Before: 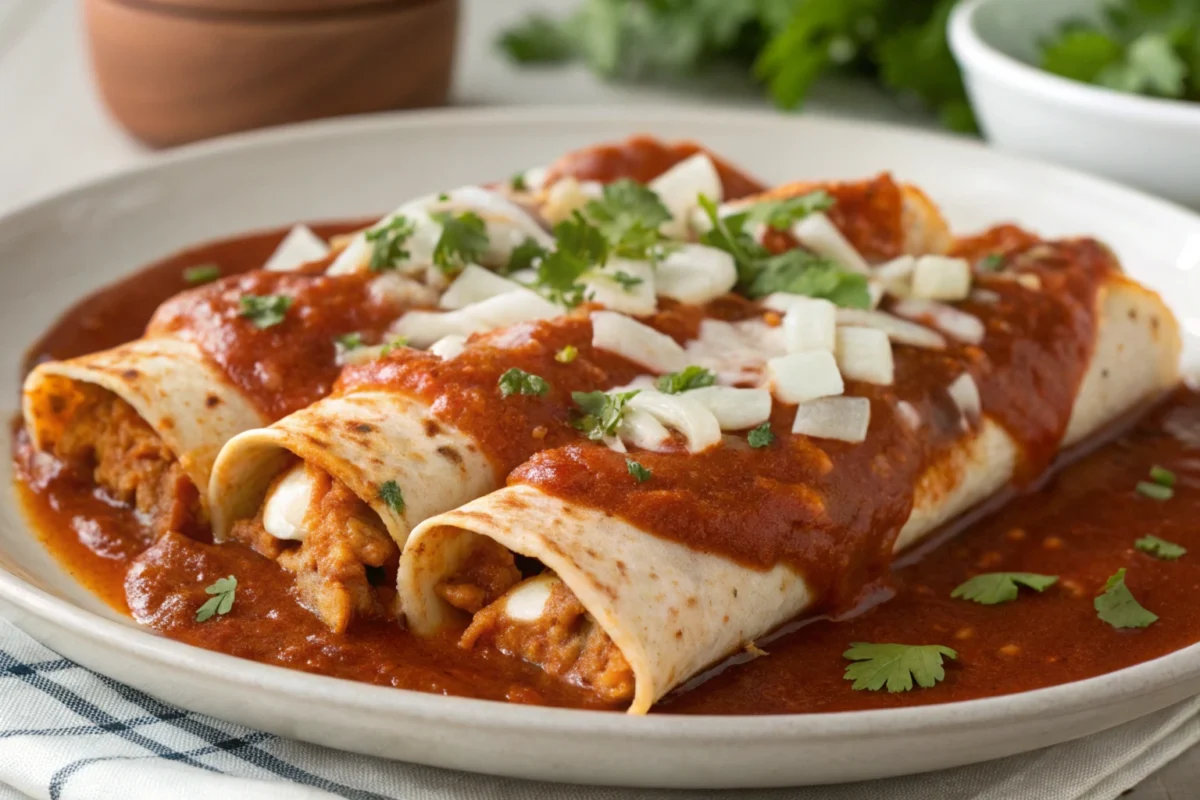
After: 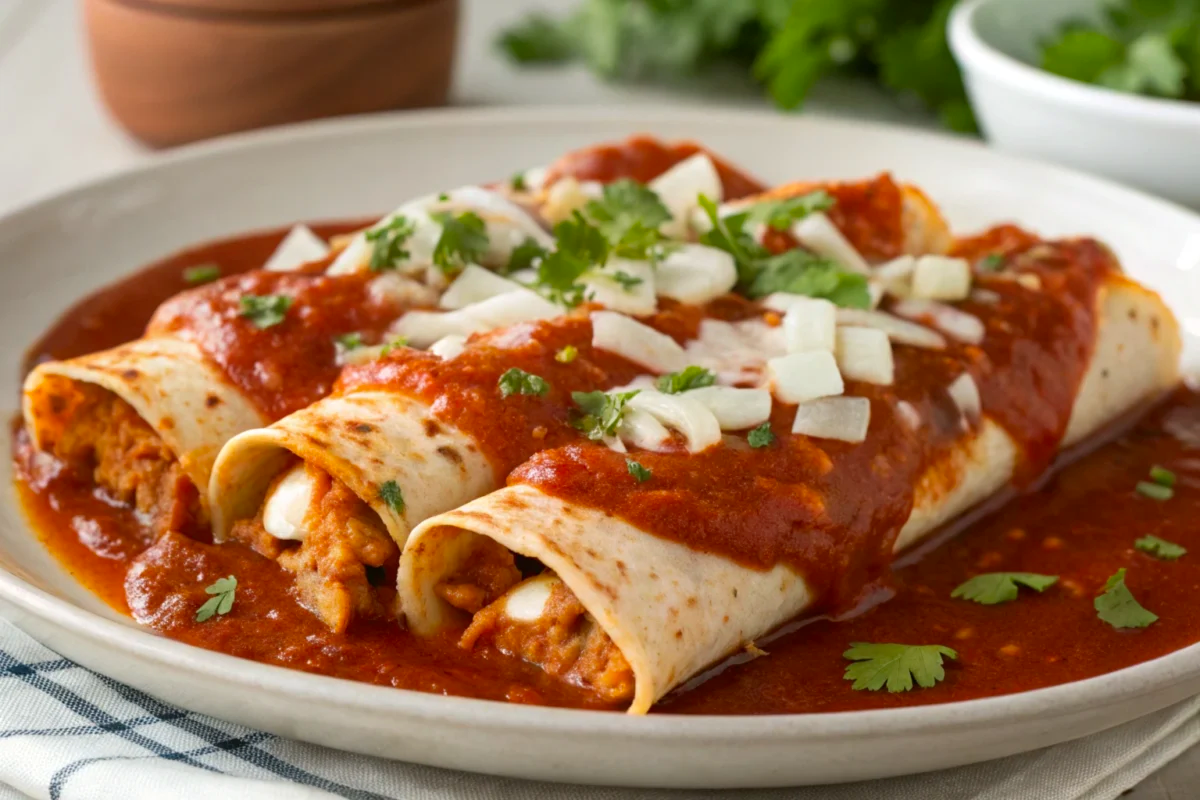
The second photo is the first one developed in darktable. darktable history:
contrast brightness saturation: saturation 0.18
tone equalizer: mask exposure compensation -0.495 EV
